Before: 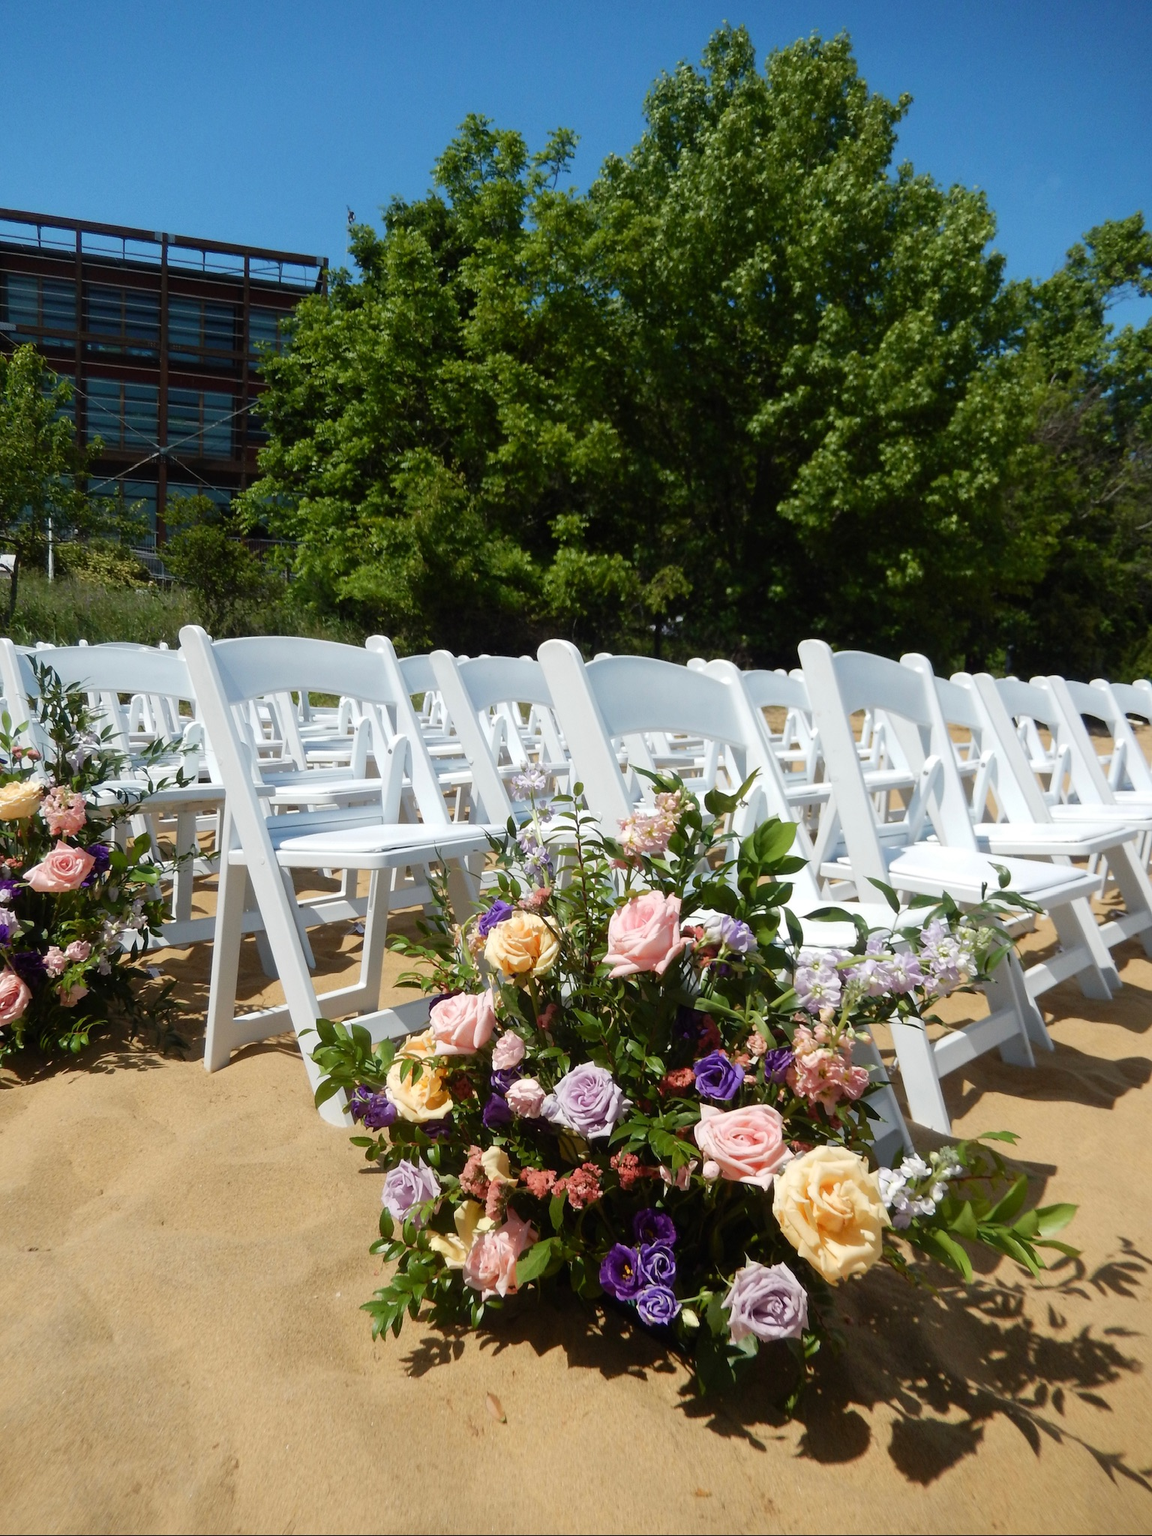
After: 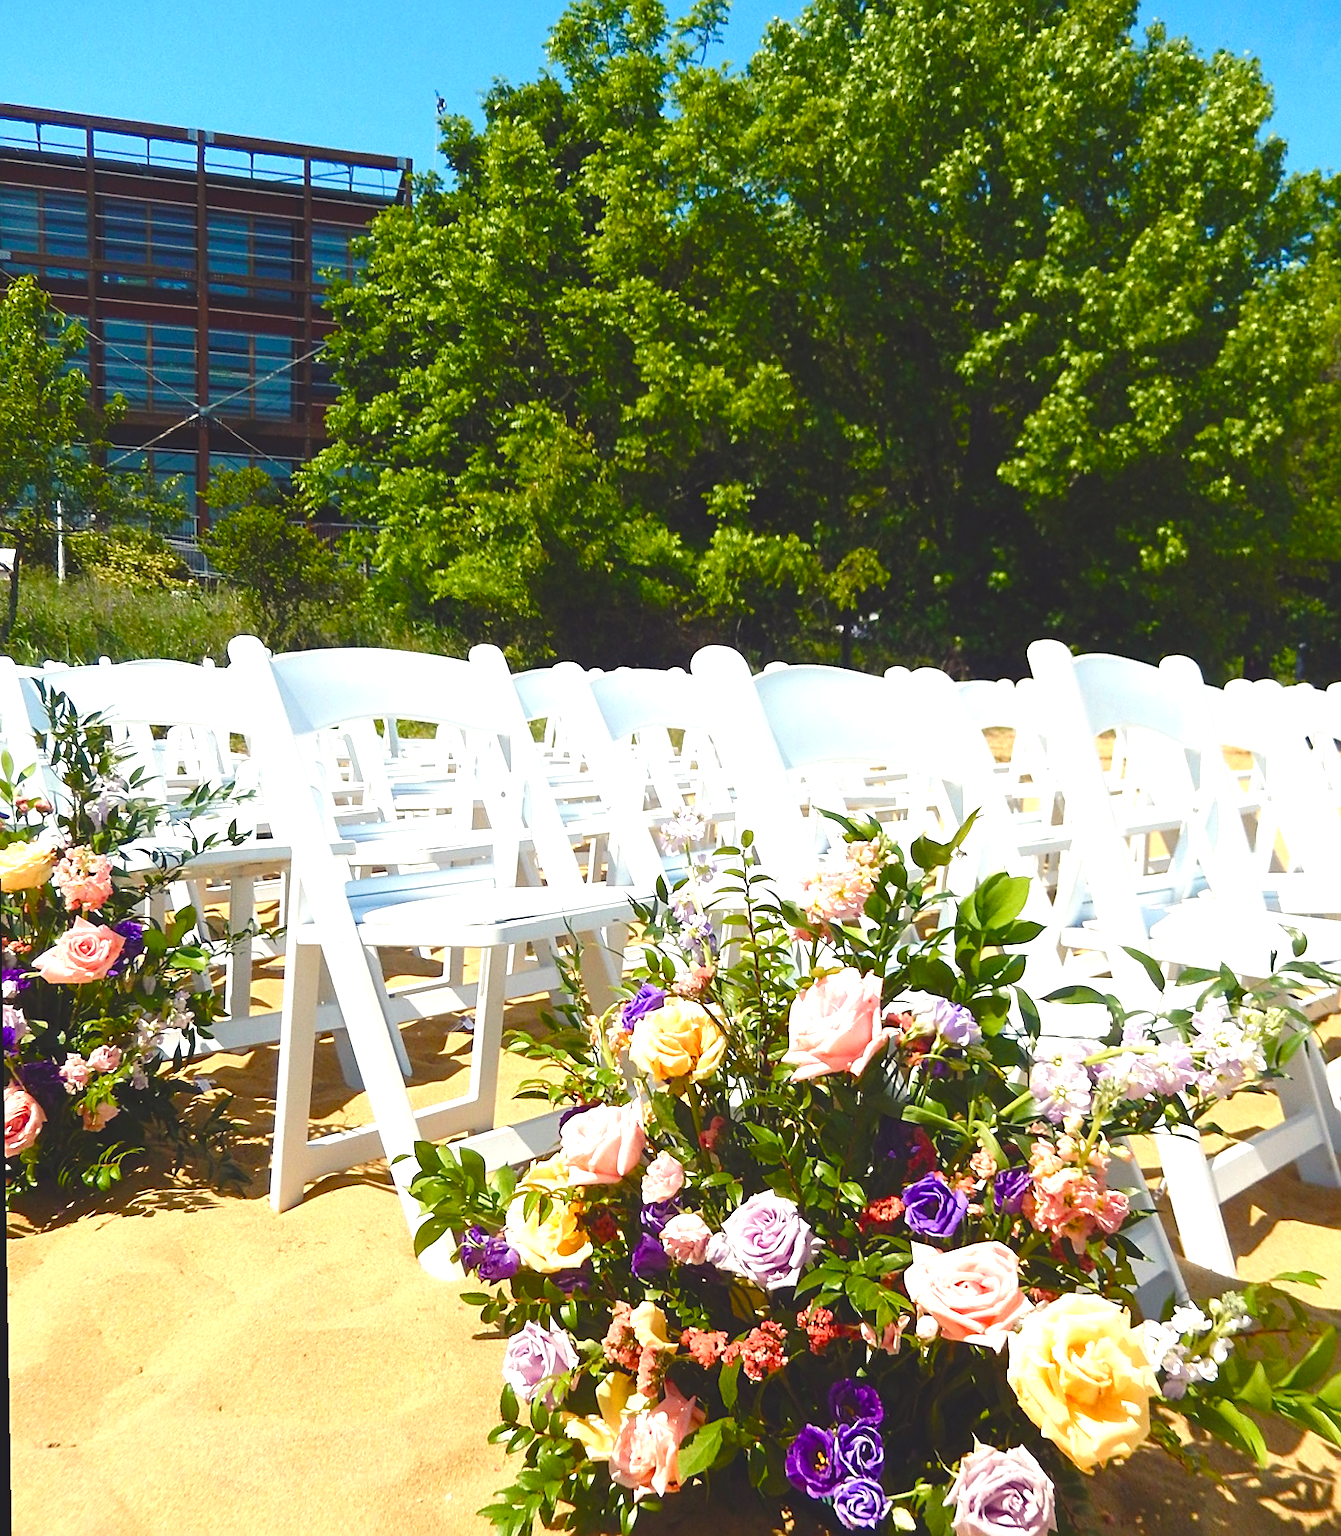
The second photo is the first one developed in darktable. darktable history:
color balance rgb: shadows lift › chroma 3%, shadows lift › hue 280.8°, power › hue 330°, highlights gain › chroma 3%, highlights gain › hue 75.6°, global offset › luminance 1.5%, perceptual saturation grading › global saturation 20%, perceptual saturation grading › highlights -25%, perceptual saturation grading › shadows 50%, global vibrance 30%
exposure: black level correction 0, exposure 1.1 EV, compensate exposure bias true, compensate highlight preservation false
sharpen: on, module defaults
crop: top 7.49%, right 9.717%, bottom 11.943%
rotate and perspective: rotation -1°, crop left 0.011, crop right 0.989, crop top 0.025, crop bottom 0.975
